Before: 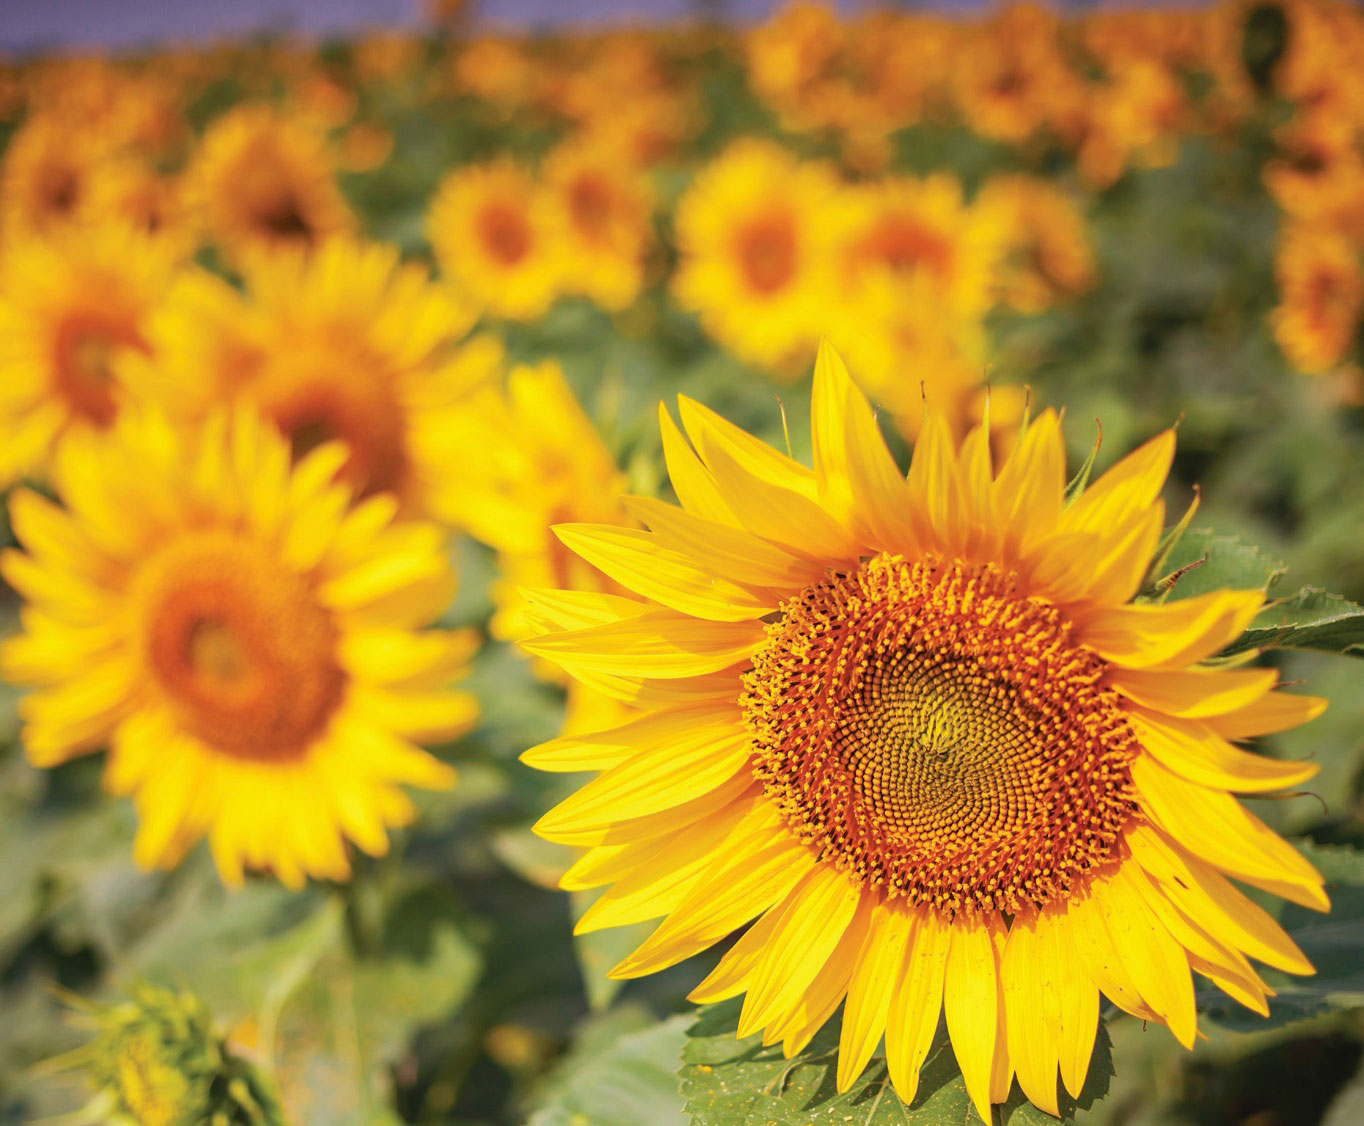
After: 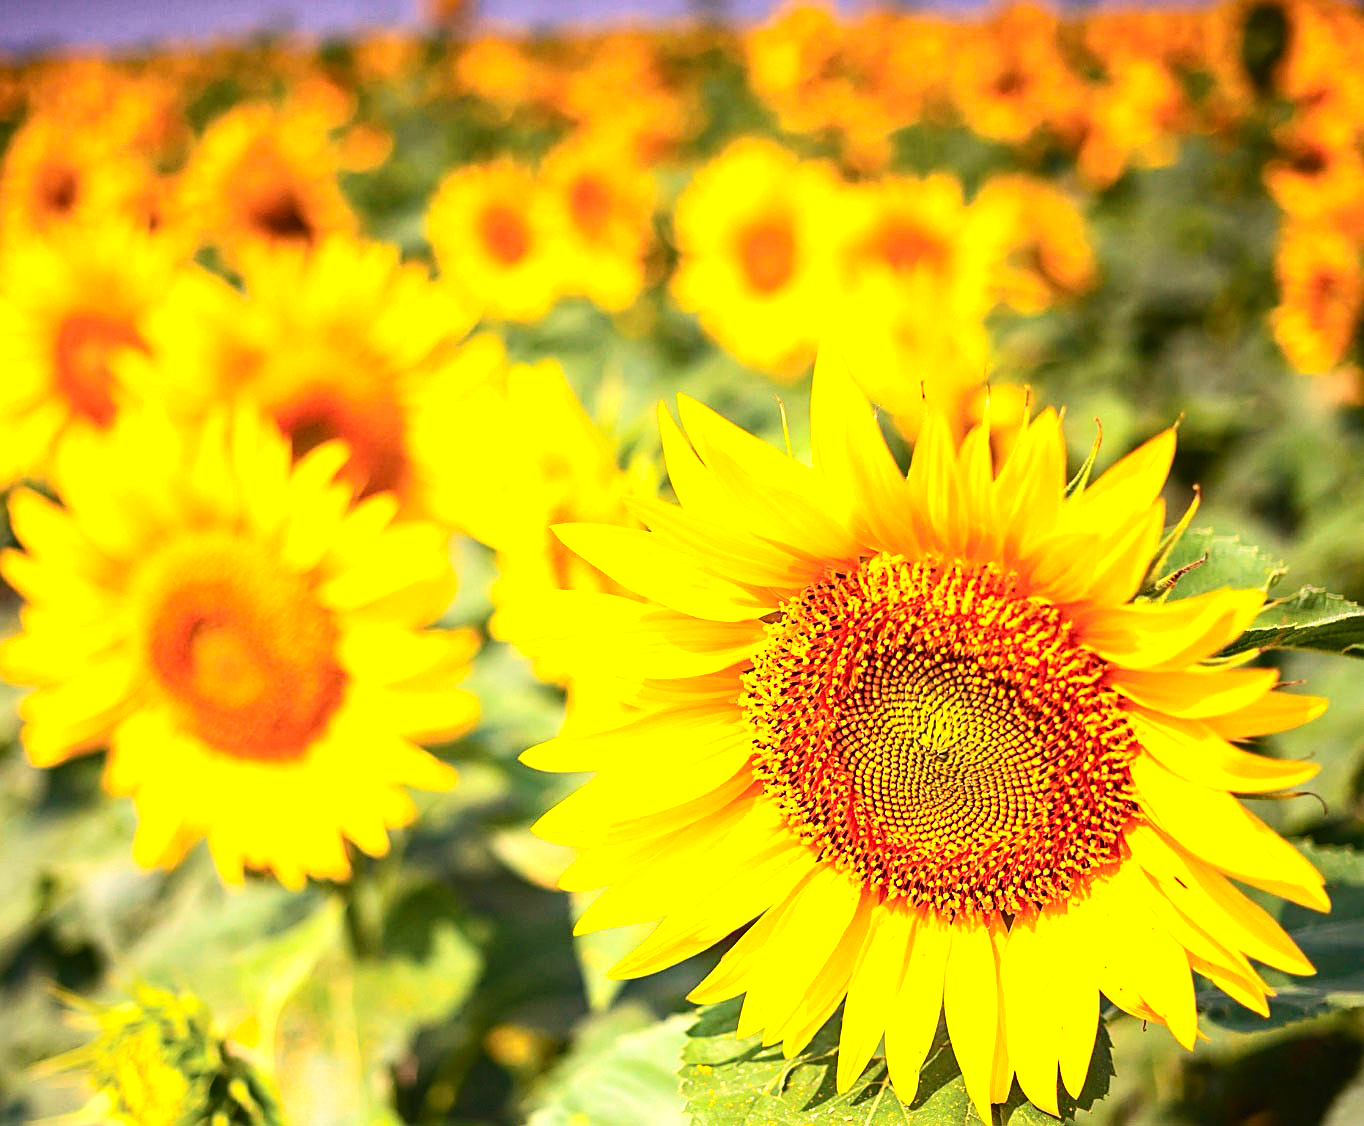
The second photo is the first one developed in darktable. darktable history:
exposure: exposure 1.061 EV, compensate highlight preservation false
contrast brightness saturation: contrast 0.19, brightness -0.11, saturation 0.21
sharpen: on, module defaults
